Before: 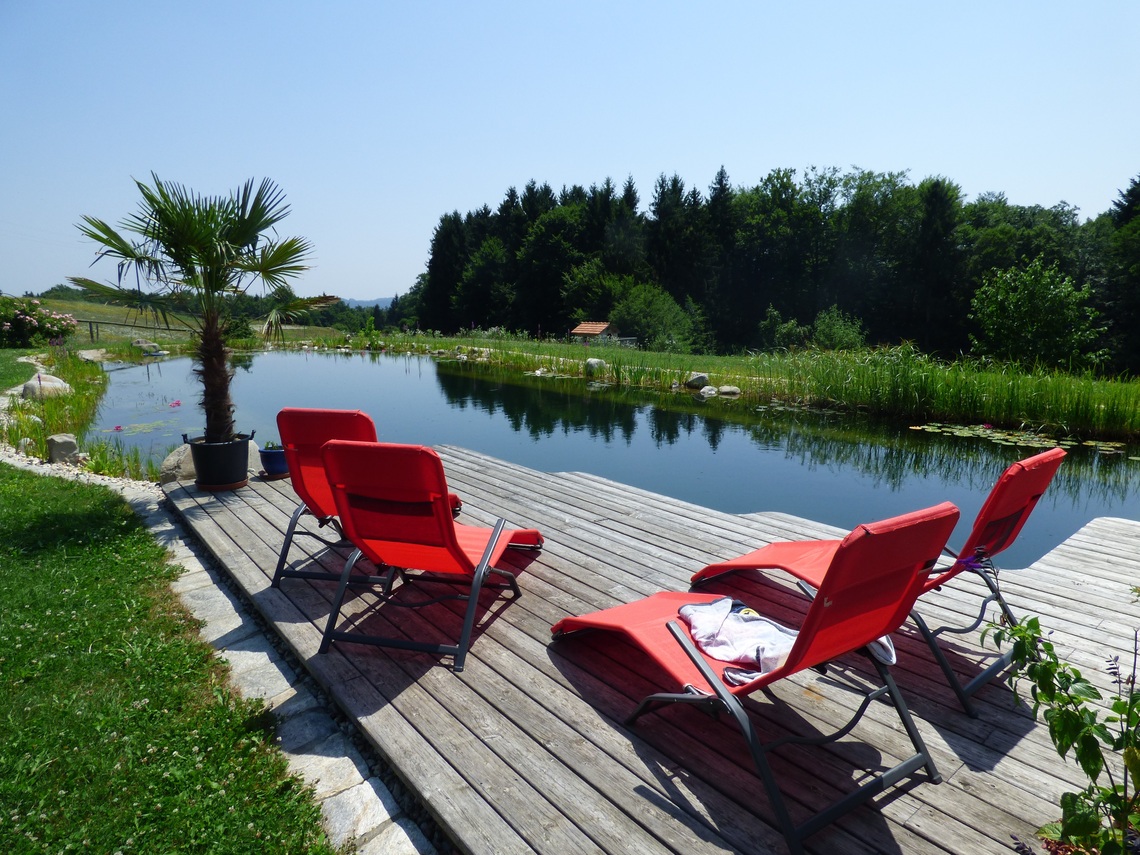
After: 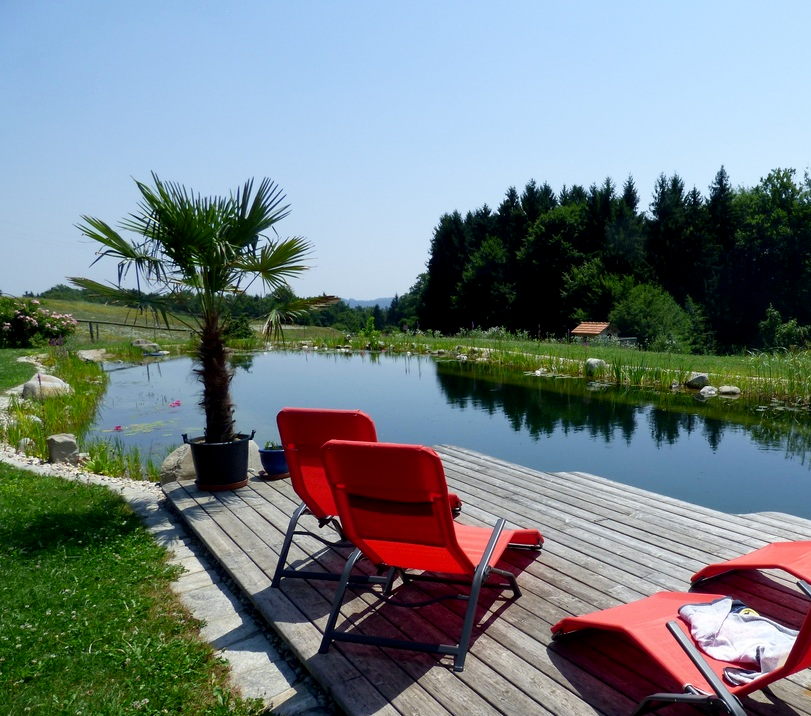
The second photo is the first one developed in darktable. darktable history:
exposure: black level correction 0.005, exposure 0.005 EV, compensate highlight preservation false
crop: right 28.856%, bottom 16.181%
